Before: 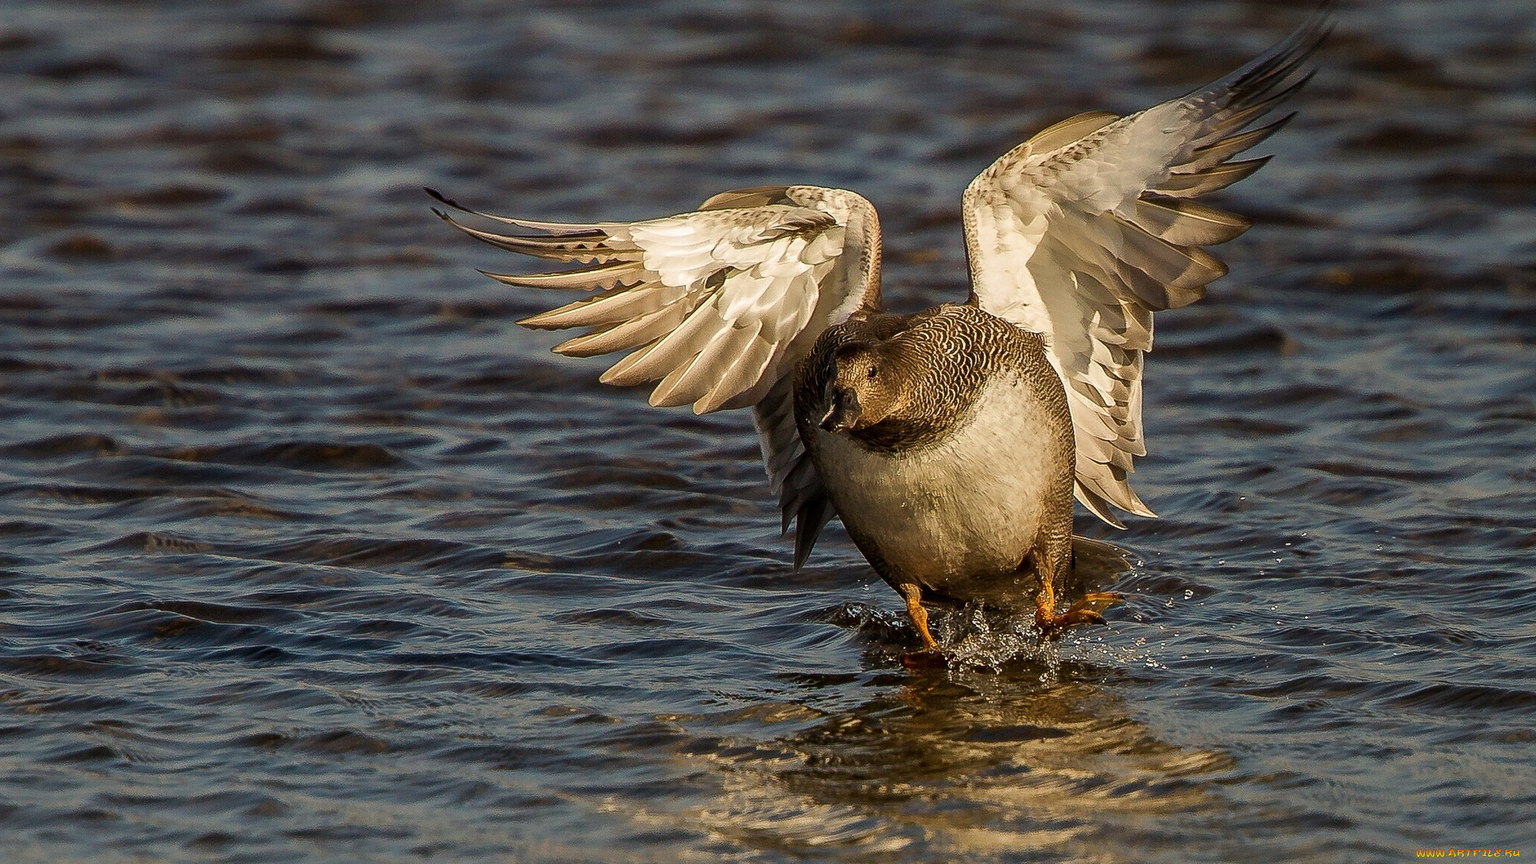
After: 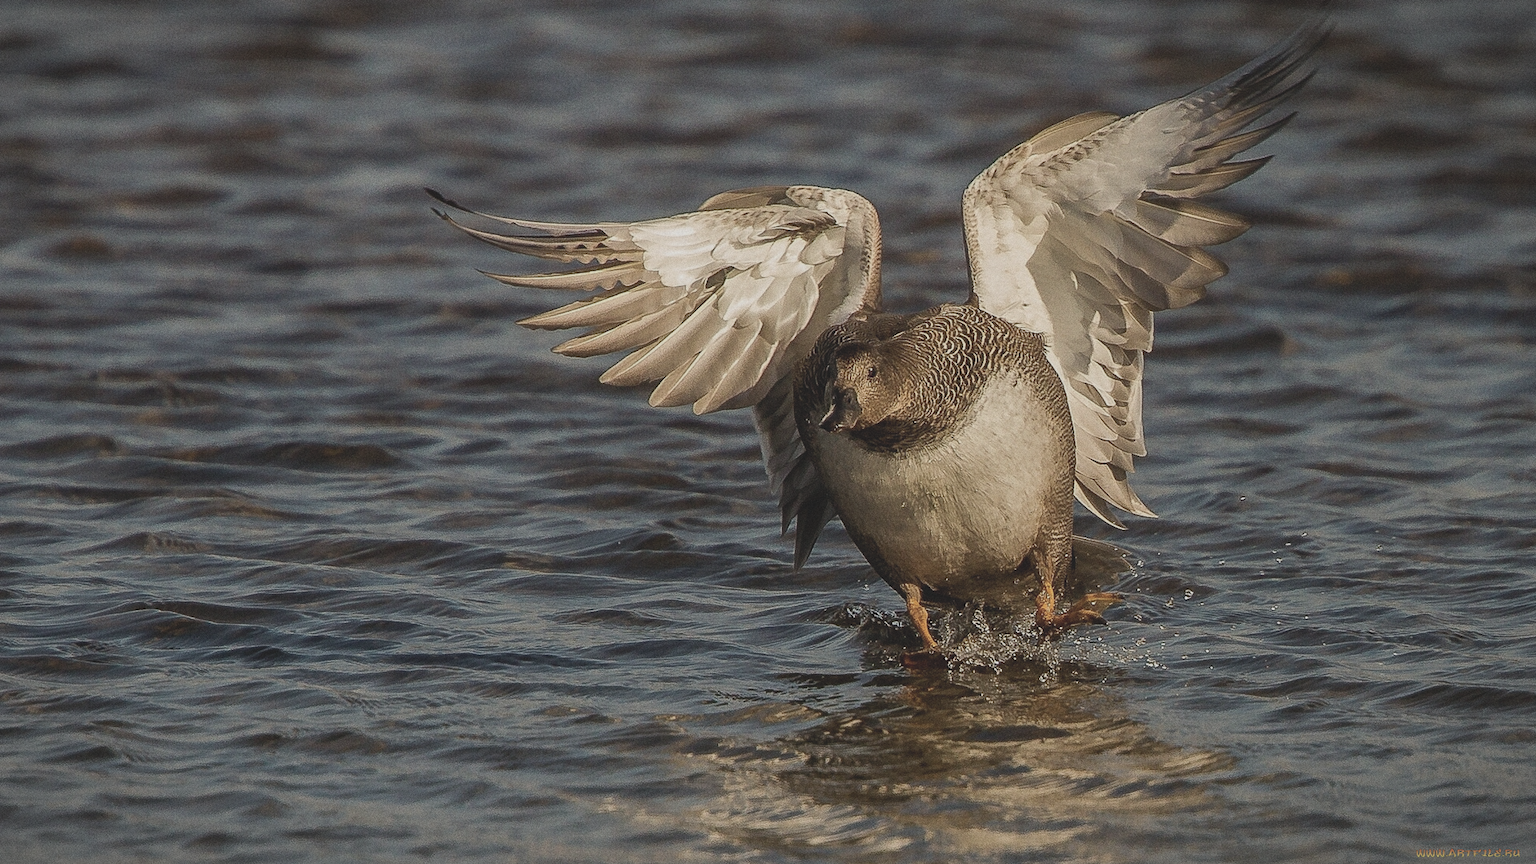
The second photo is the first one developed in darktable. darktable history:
contrast brightness saturation: contrast -0.26, saturation -0.43
grain: strength 26%
vignetting: fall-off start 100%, fall-off radius 64.94%, automatic ratio true, unbound false
